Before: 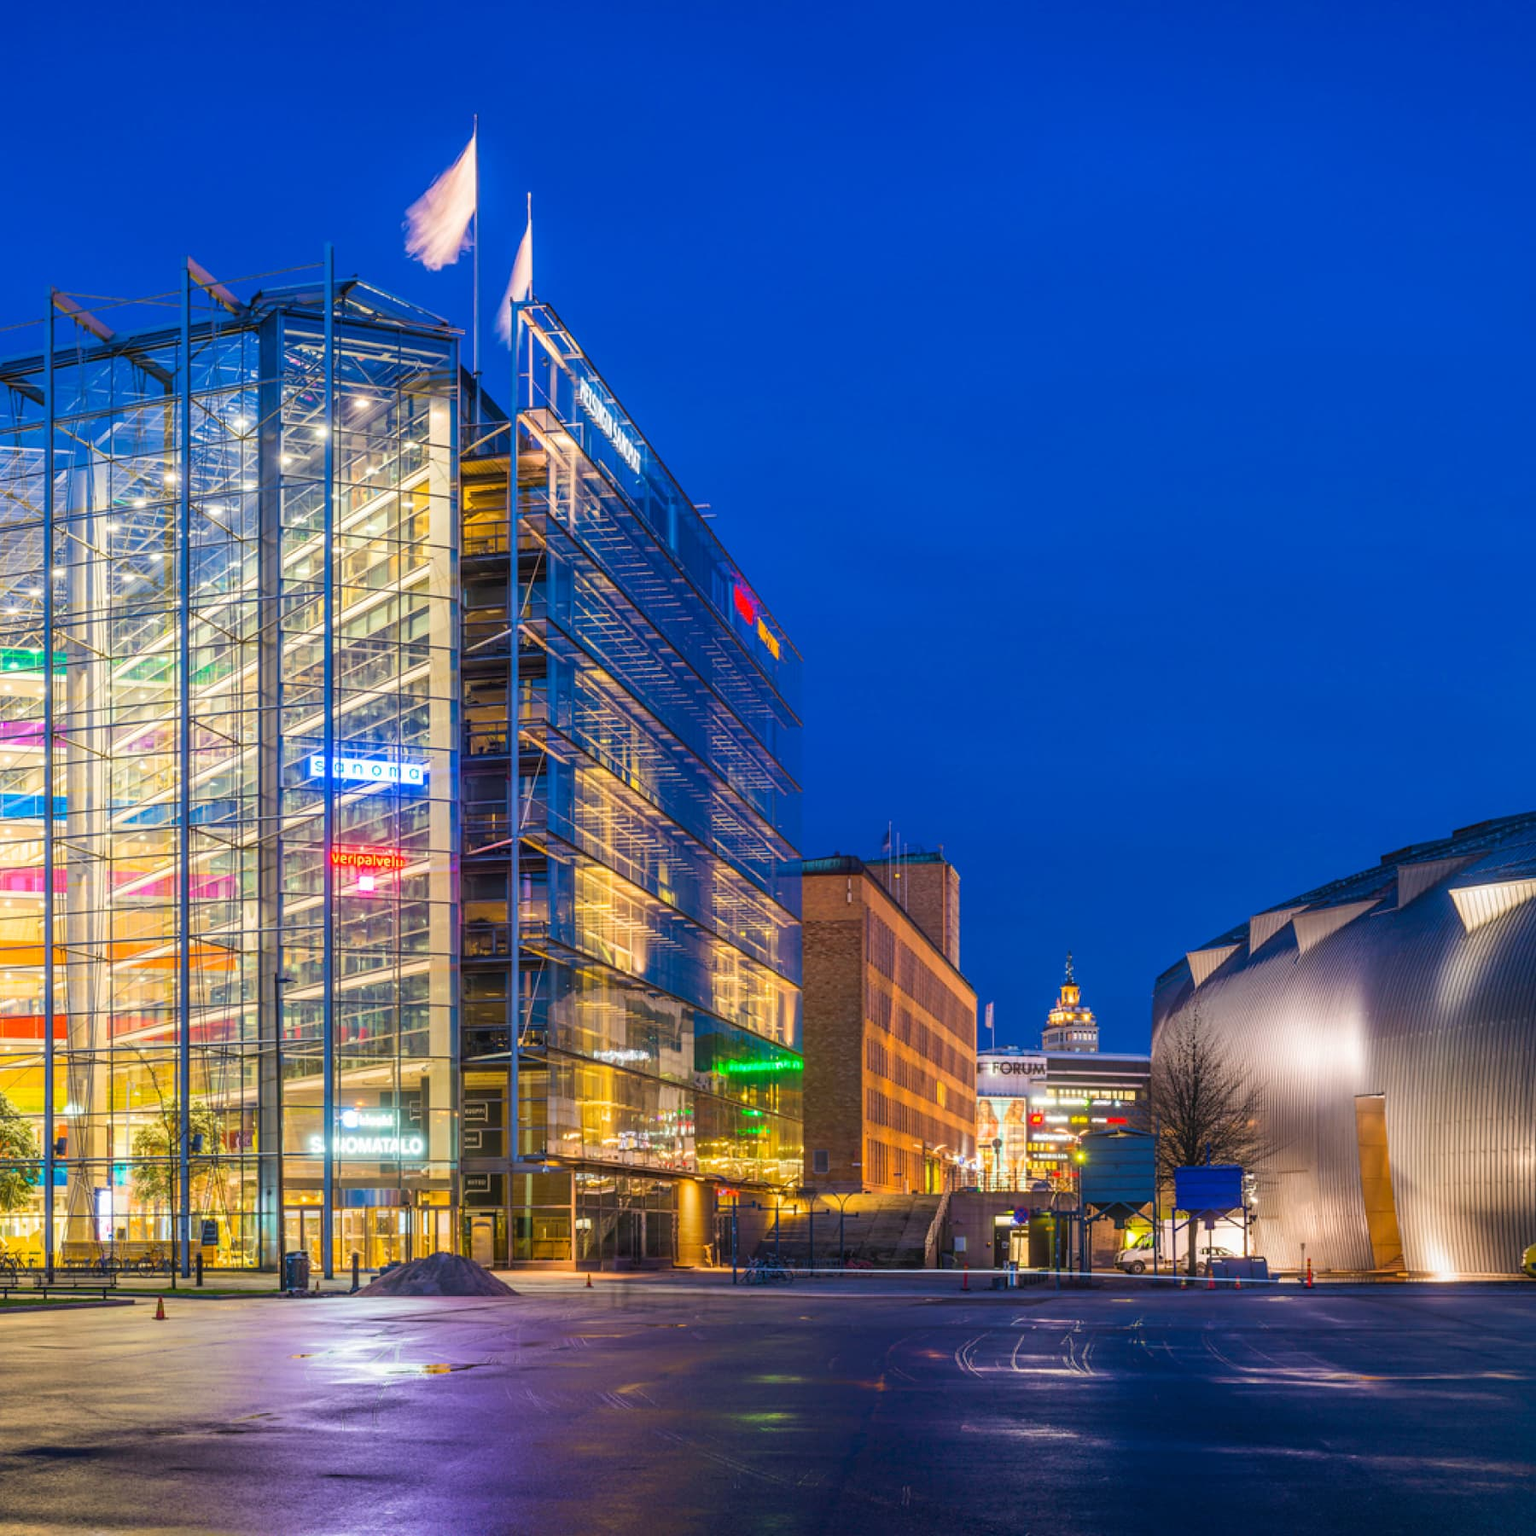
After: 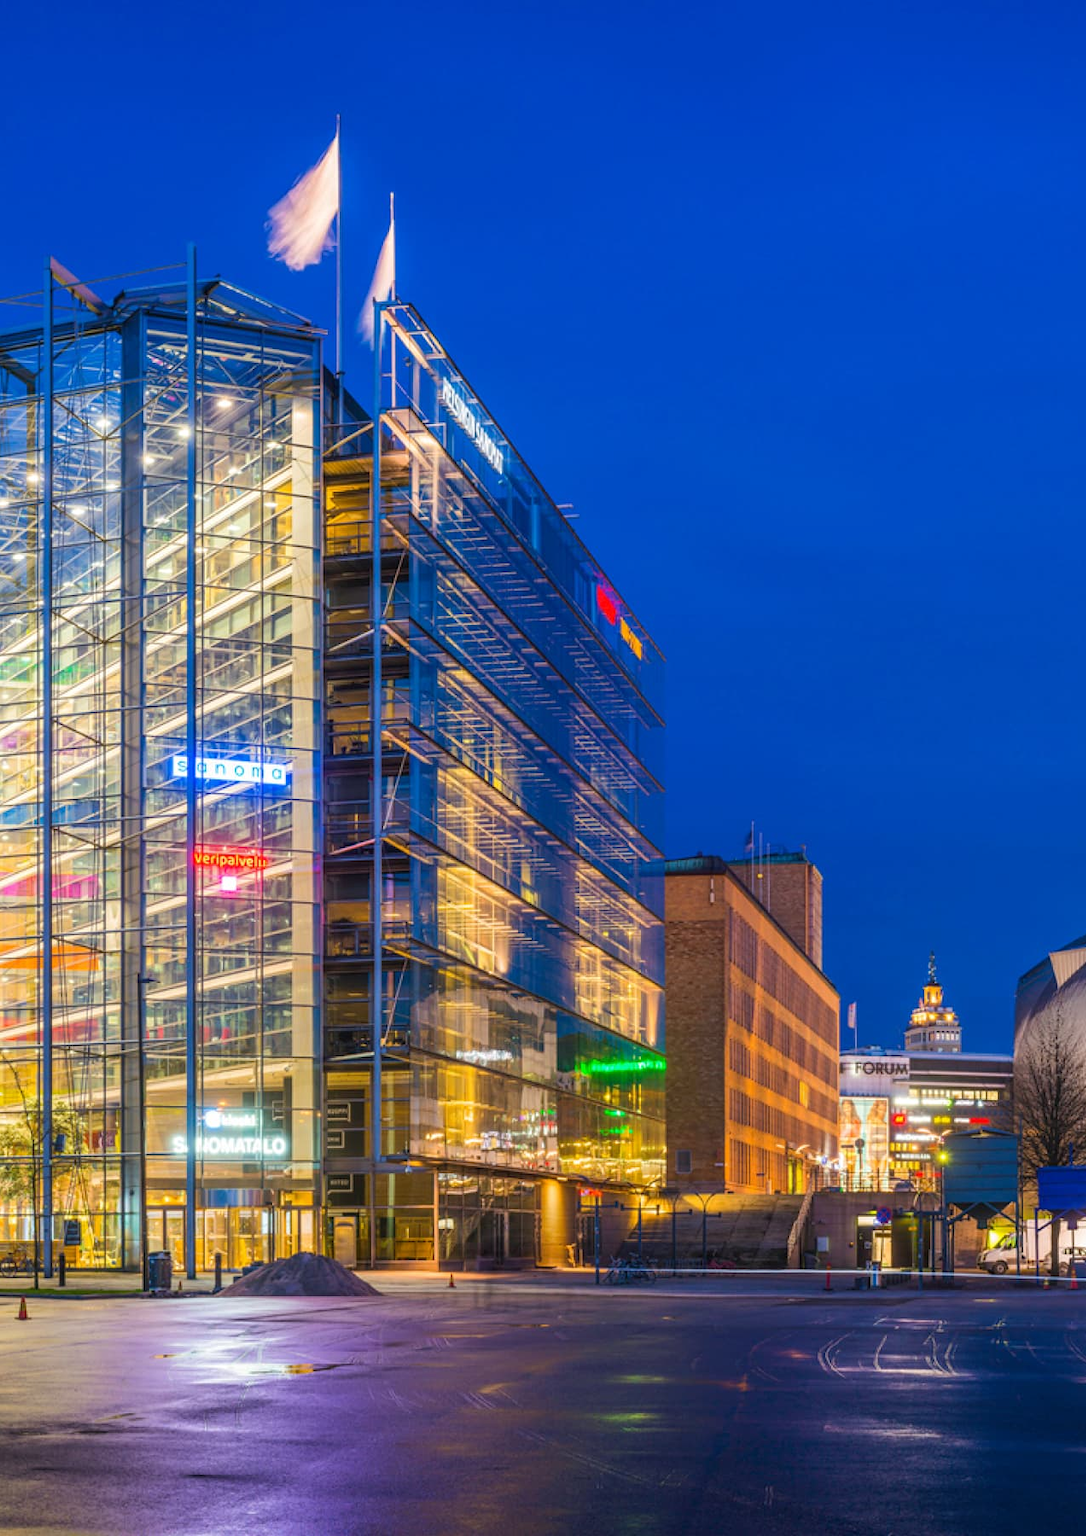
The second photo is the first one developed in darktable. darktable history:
tone equalizer: edges refinement/feathering 500, mask exposure compensation -1.57 EV, preserve details no
crop and rotate: left 8.967%, right 20.26%
